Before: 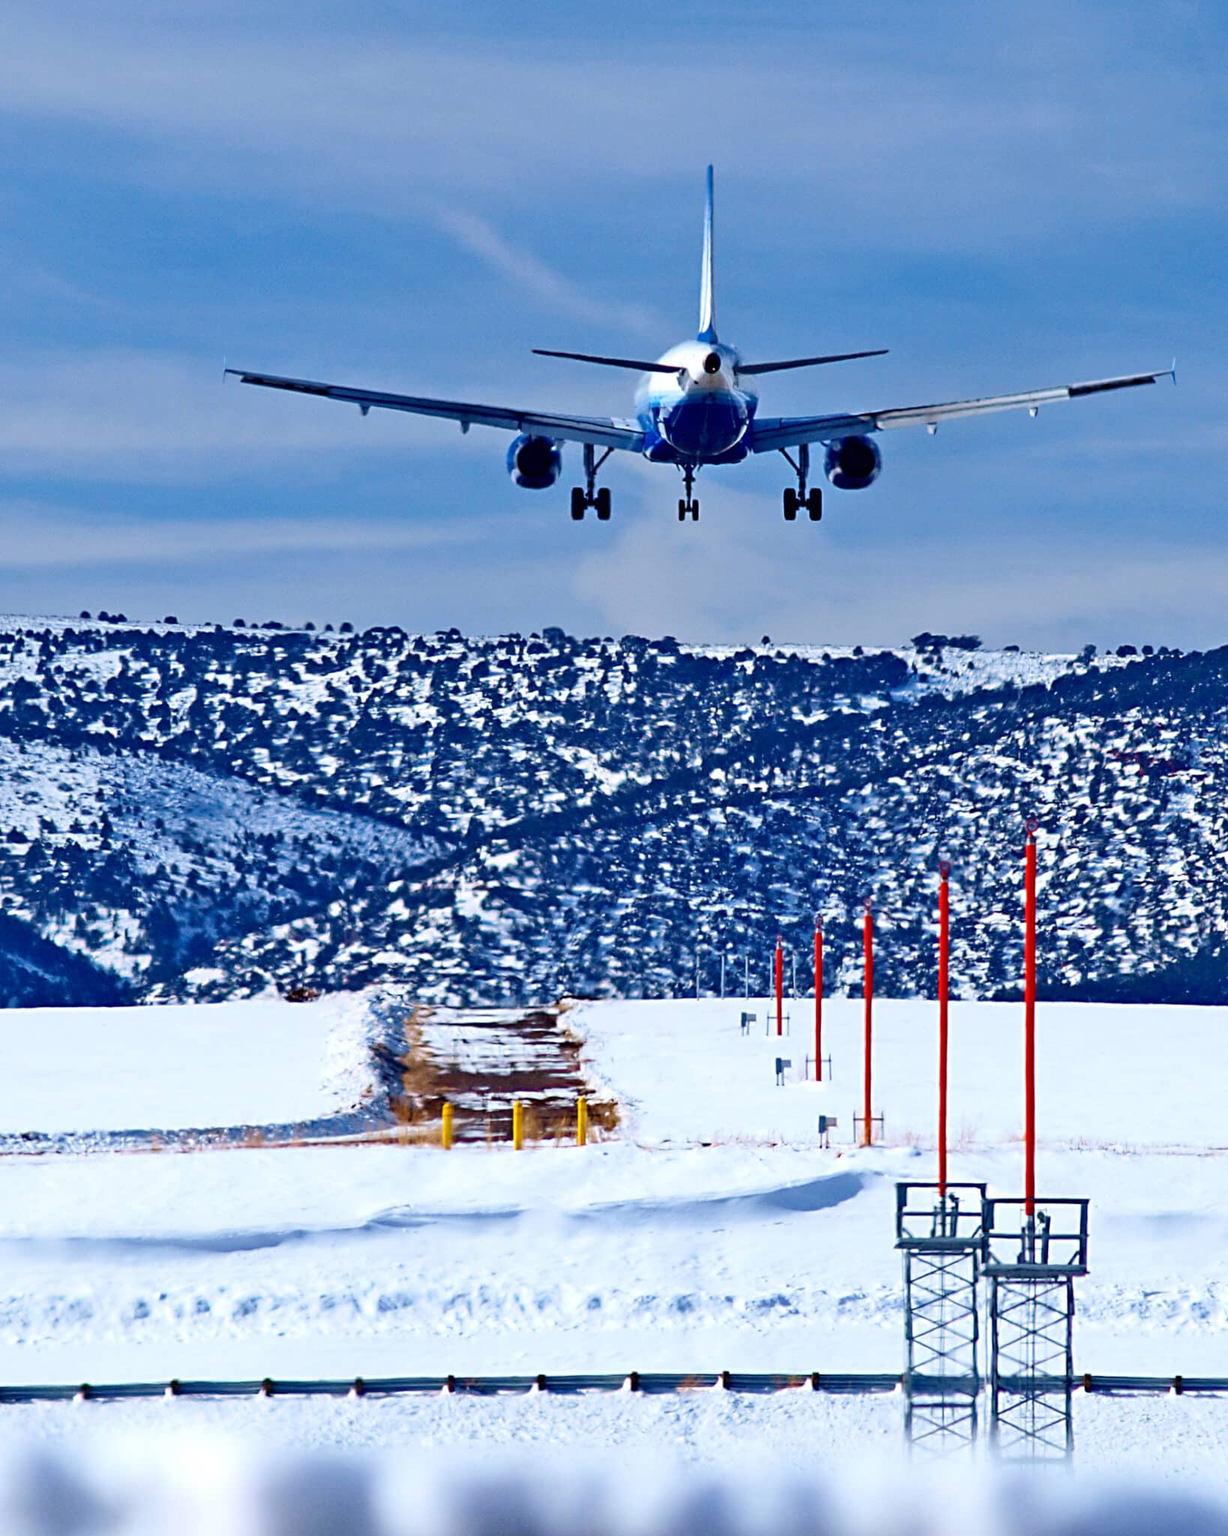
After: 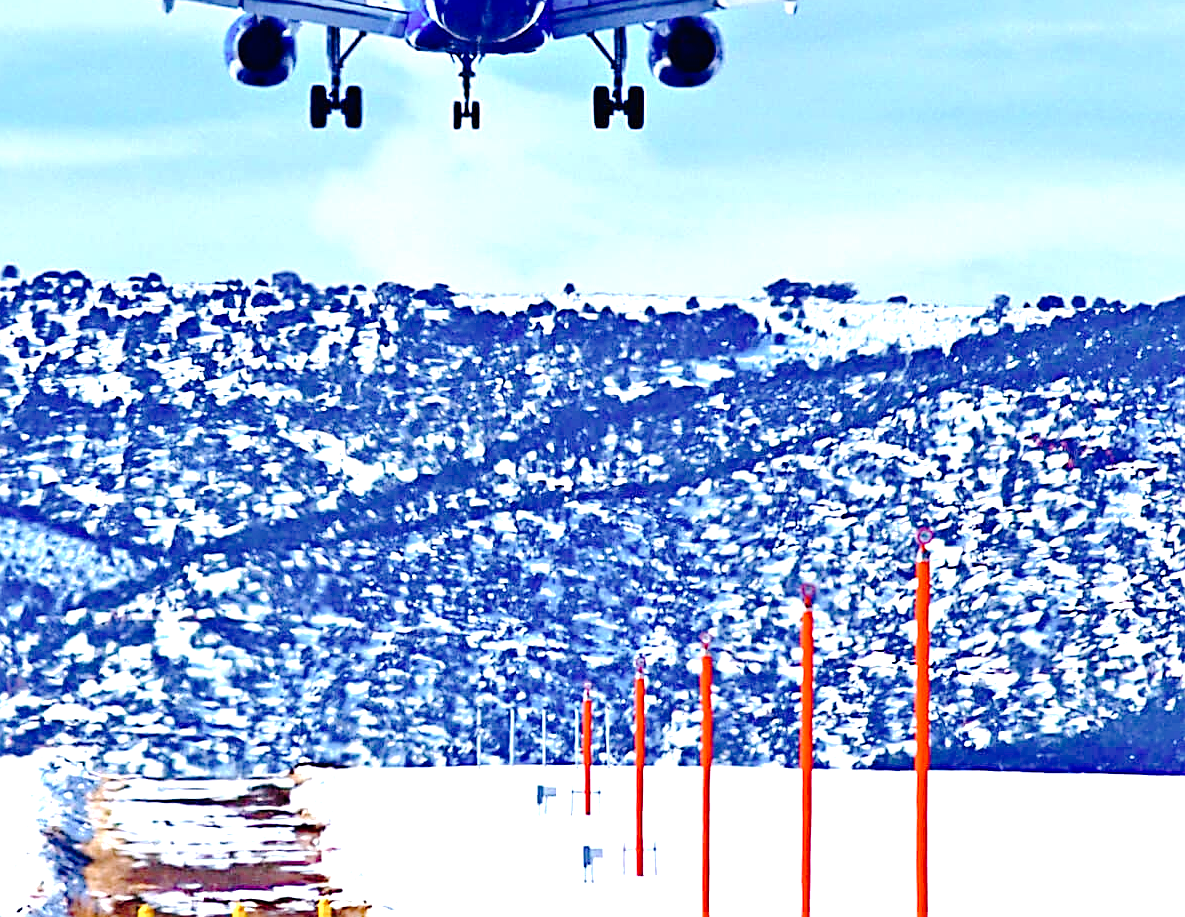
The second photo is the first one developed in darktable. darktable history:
sharpen: on, module defaults
crop and rotate: left 27.649%, top 27.591%, bottom 27.59%
exposure: black level correction 0, exposure 1.463 EV, compensate exposure bias true, compensate highlight preservation false
tone curve: curves: ch0 [(0, 0) (0.003, 0.011) (0.011, 0.012) (0.025, 0.013) (0.044, 0.023) (0.069, 0.04) (0.1, 0.06) (0.136, 0.094) (0.177, 0.145) (0.224, 0.213) (0.277, 0.301) (0.335, 0.389) (0.399, 0.473) (0.468, 0.554) (0.543, 0.627) (0.623, 0.694) (0.709, 0.763) (0.801, 0.83) (0.898, 0.906) (1, 1)], preserve colors none
